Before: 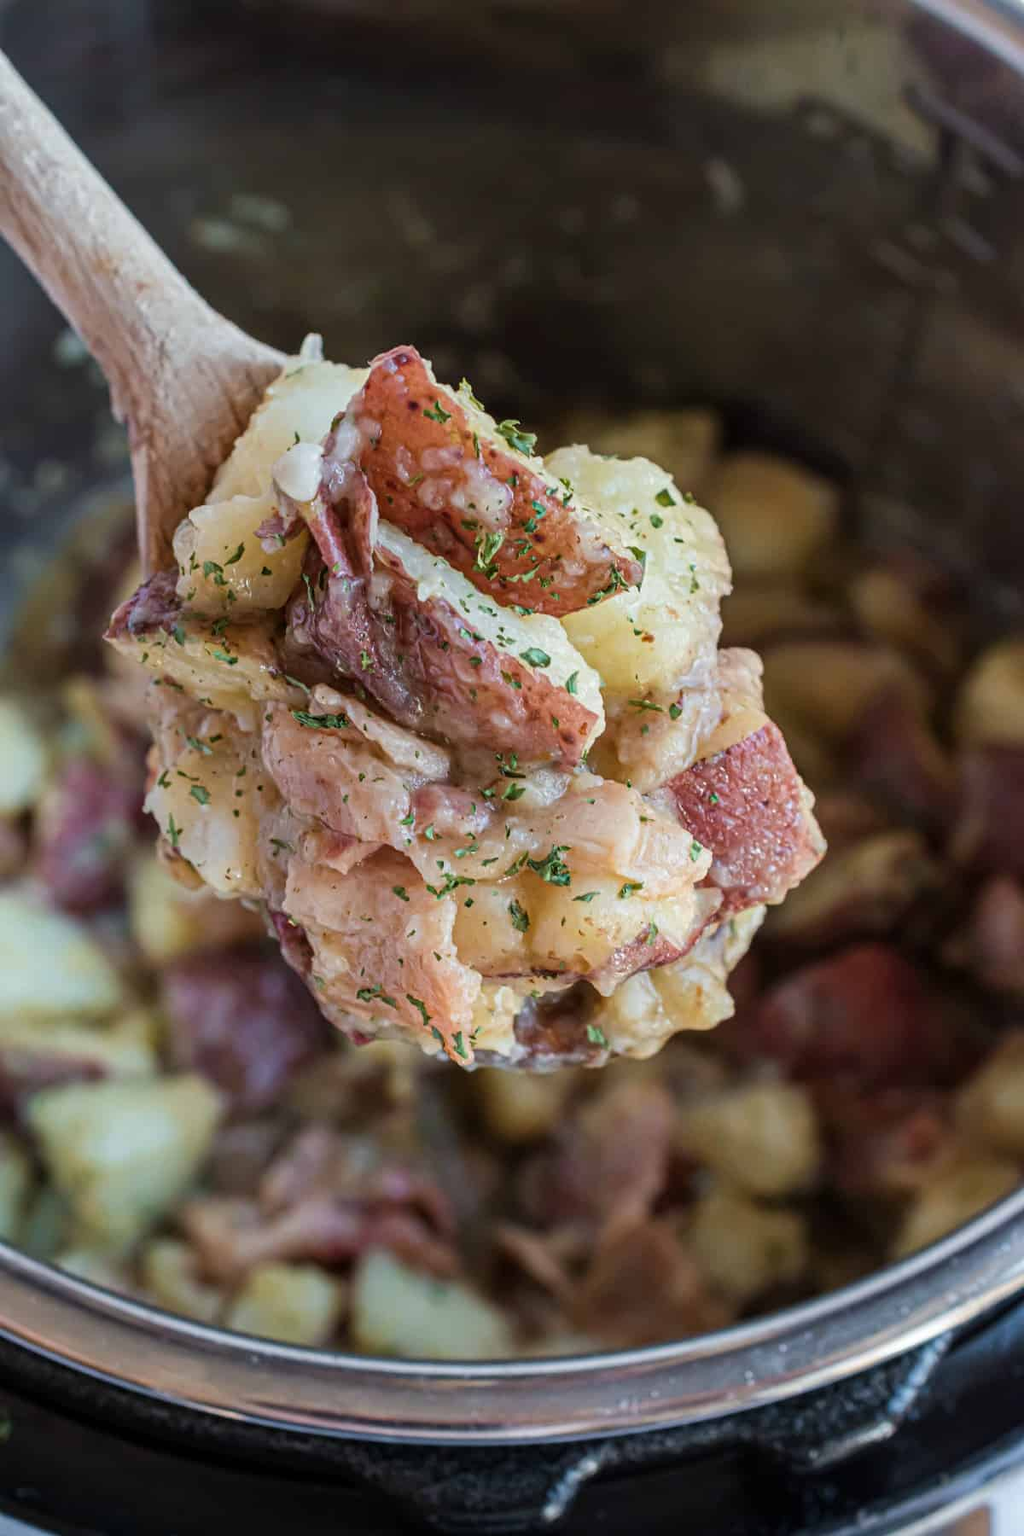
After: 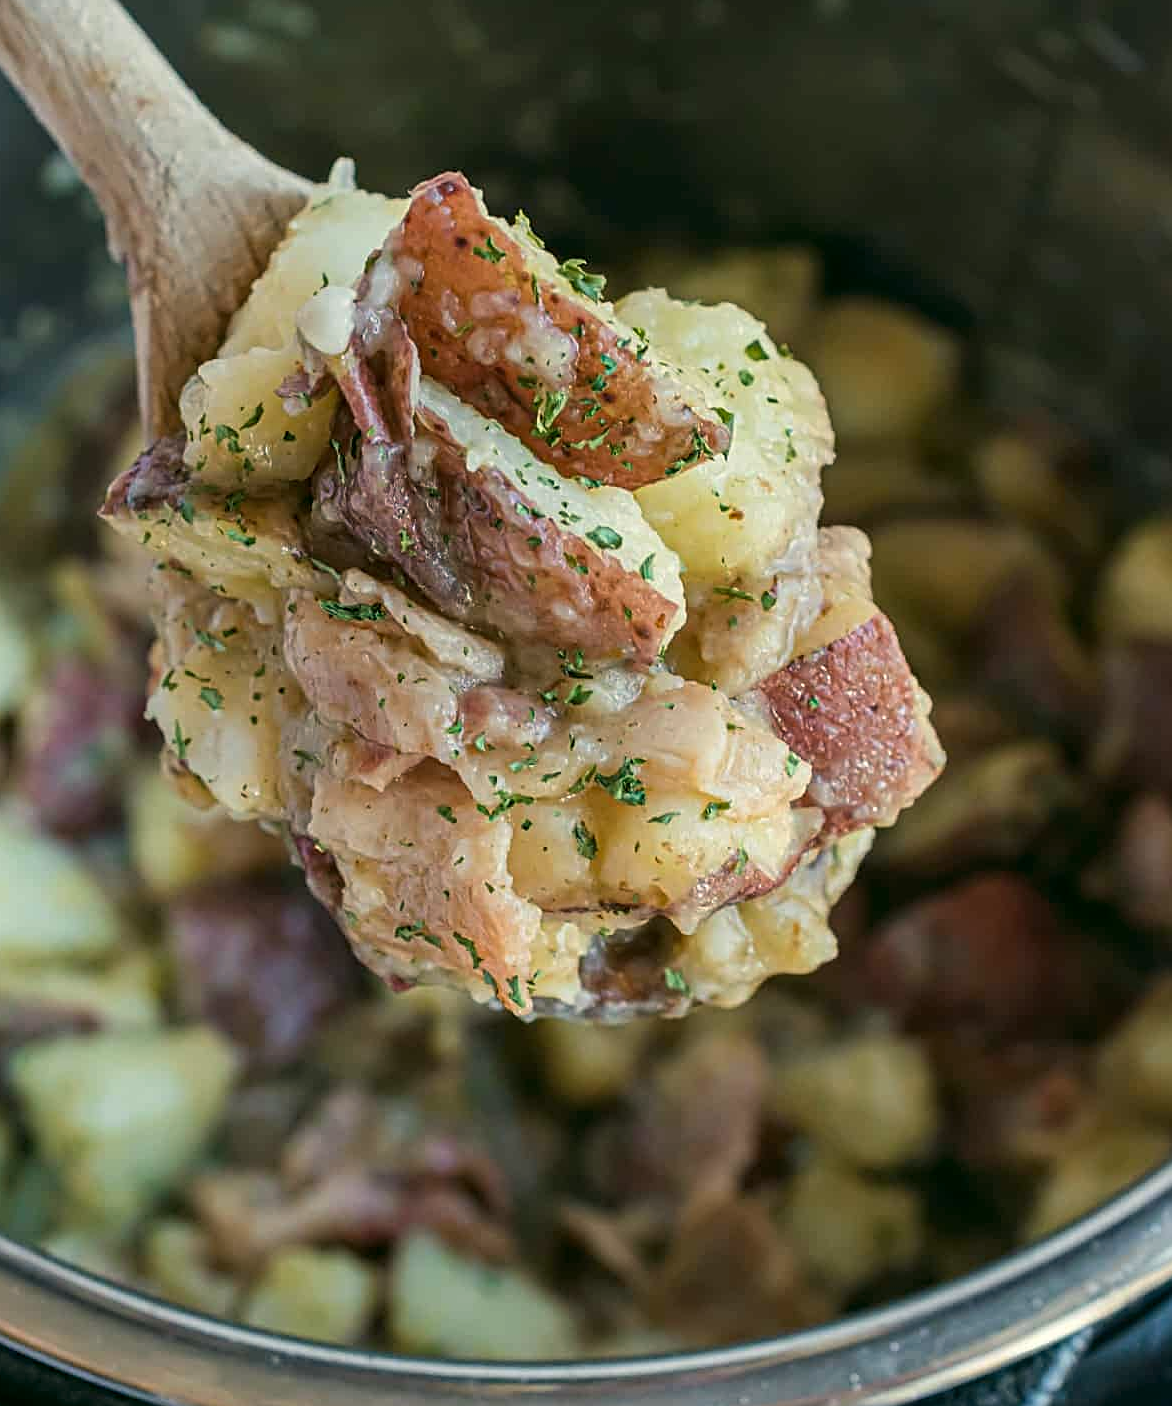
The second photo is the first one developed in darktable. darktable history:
crop and rotate: left 1.95%, top 12.978%, right 0.301%, bottom 8.904%
color correction: highlights a* -0.542, highlights b* 9.09, shadows a* -8.9, shadows b* 1.21
sharpen: on, module defaults
